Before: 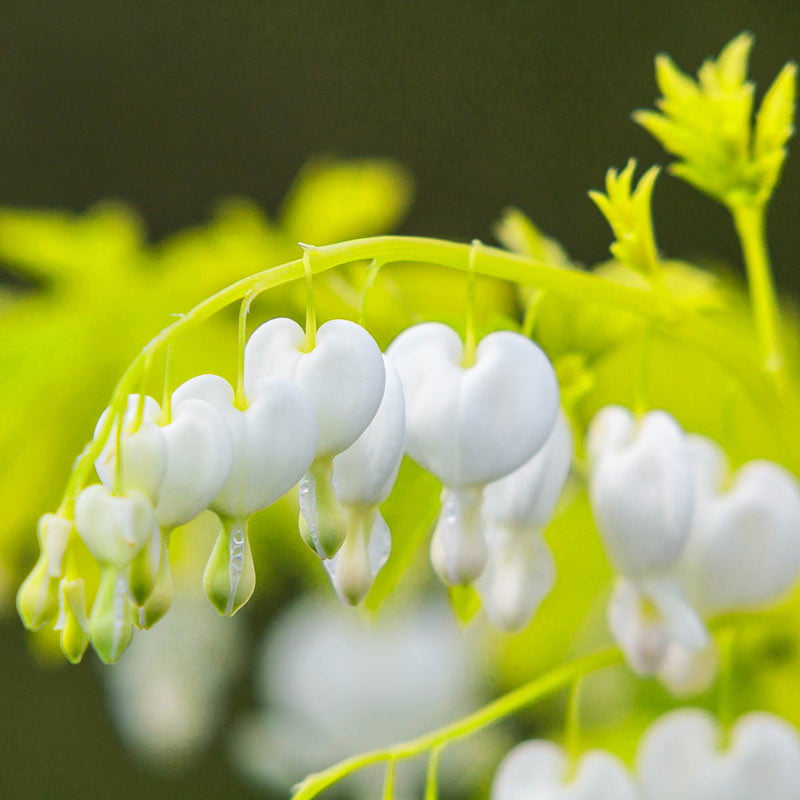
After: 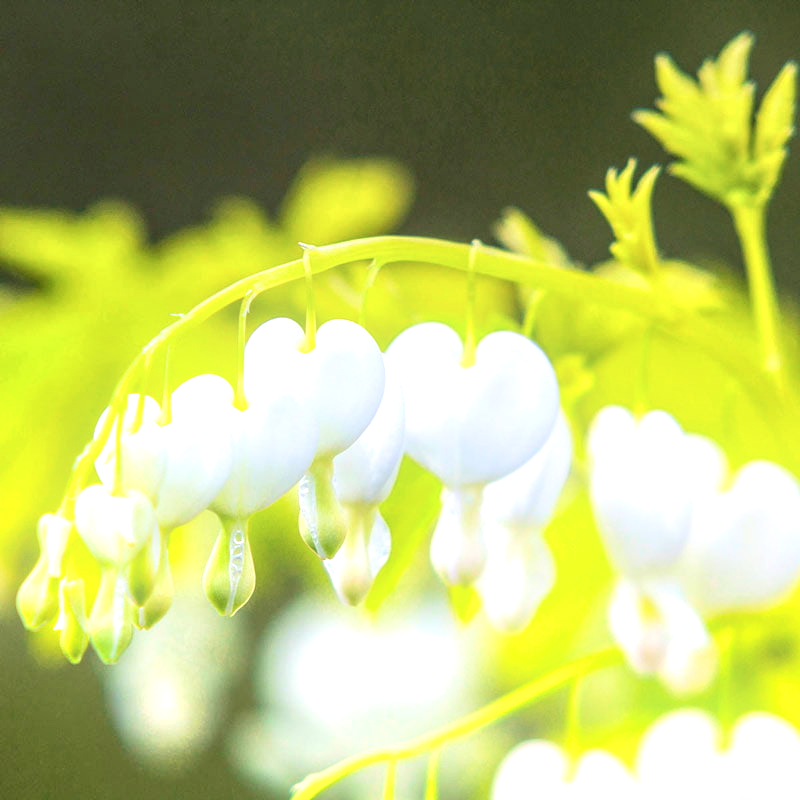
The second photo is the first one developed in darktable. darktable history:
local contrast: on, module defaults
graduated density: hue 238.83°, saturation 50%
velvia: on, module defaults
bloom: size 13.65%, threshold 98.39%, strength 4.82%
exposure: exposure 0.95 EV, compensate highlight preservation false
